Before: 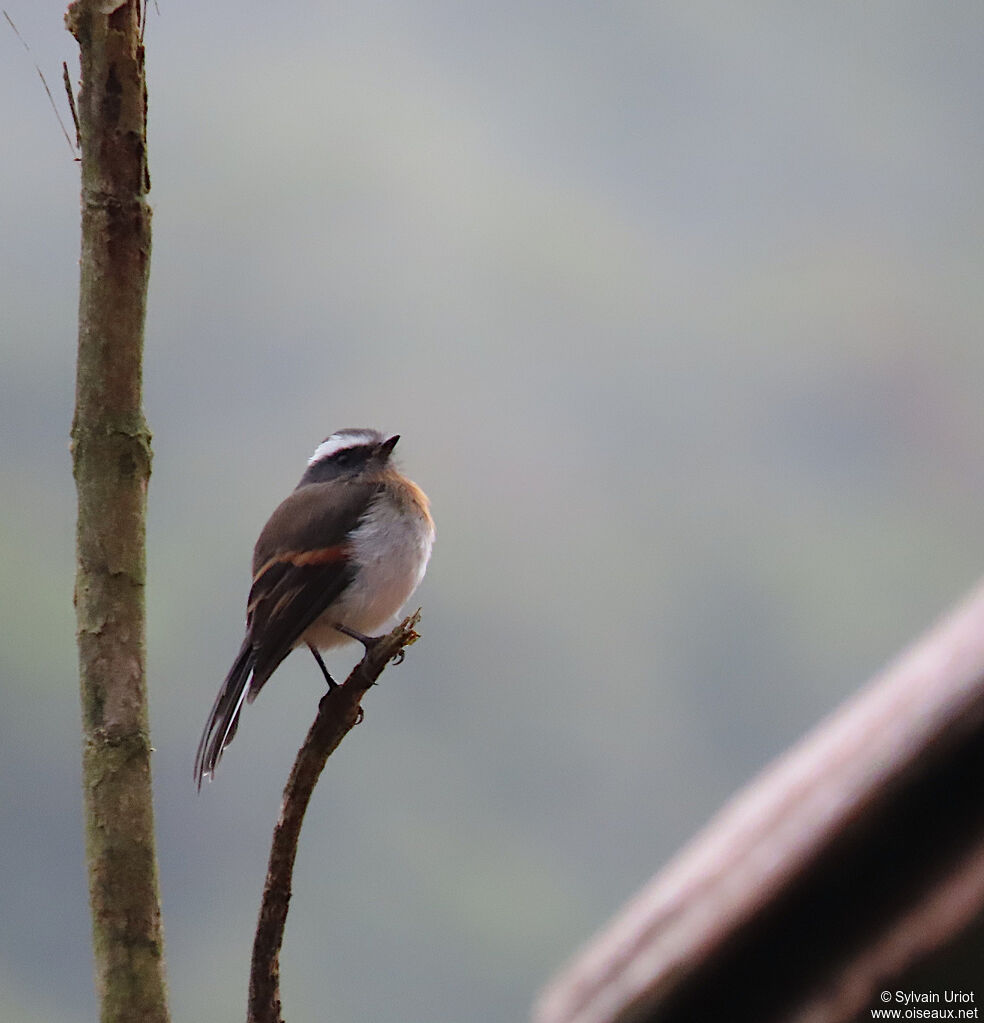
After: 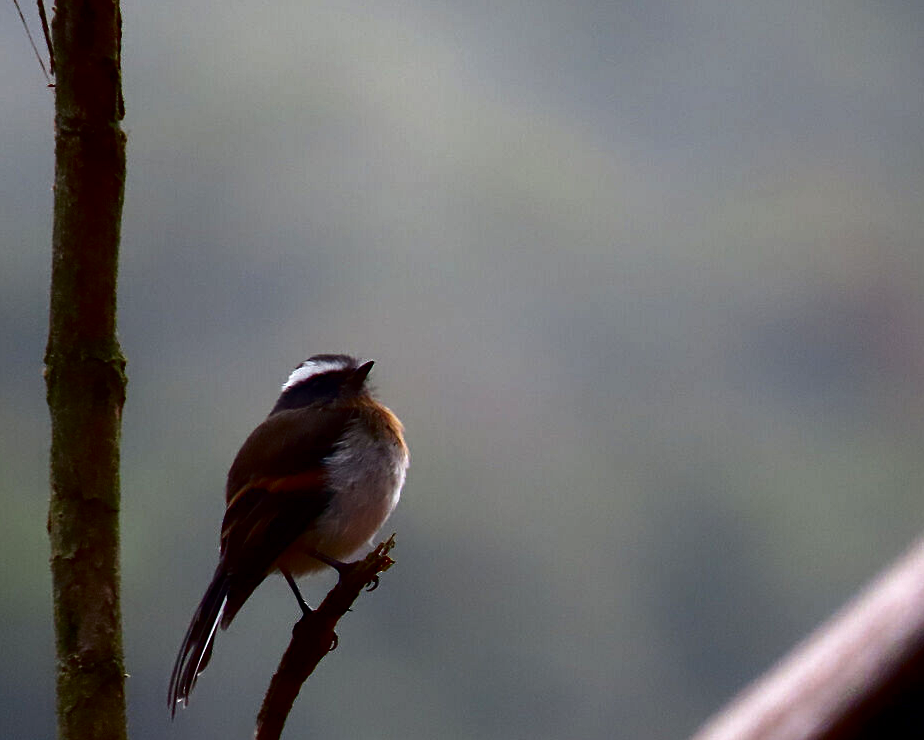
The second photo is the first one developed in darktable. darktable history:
crop: left 2.682%, top 7.288%, right 3.374%, bottom 20.304%
tone equalizer: -8 EV -0.398 EV, -7 EV -0.408 EV, -6 EV -0.311 EV, -5 EV -0.207 EV, -3 EV 0.198 EV, -2 EV 0.324 EV, -1 EV 0.369 EV, +0 EV 0.426 EV, edges refinement/feathering 500, mask exposure compensation -1.57 EV, preserve details no
exposure: compensate exposure bias true, compensate highlight preservation false
contrast brightness saturation: contrast 0.086, brightness -0.591, saturation 0.171
